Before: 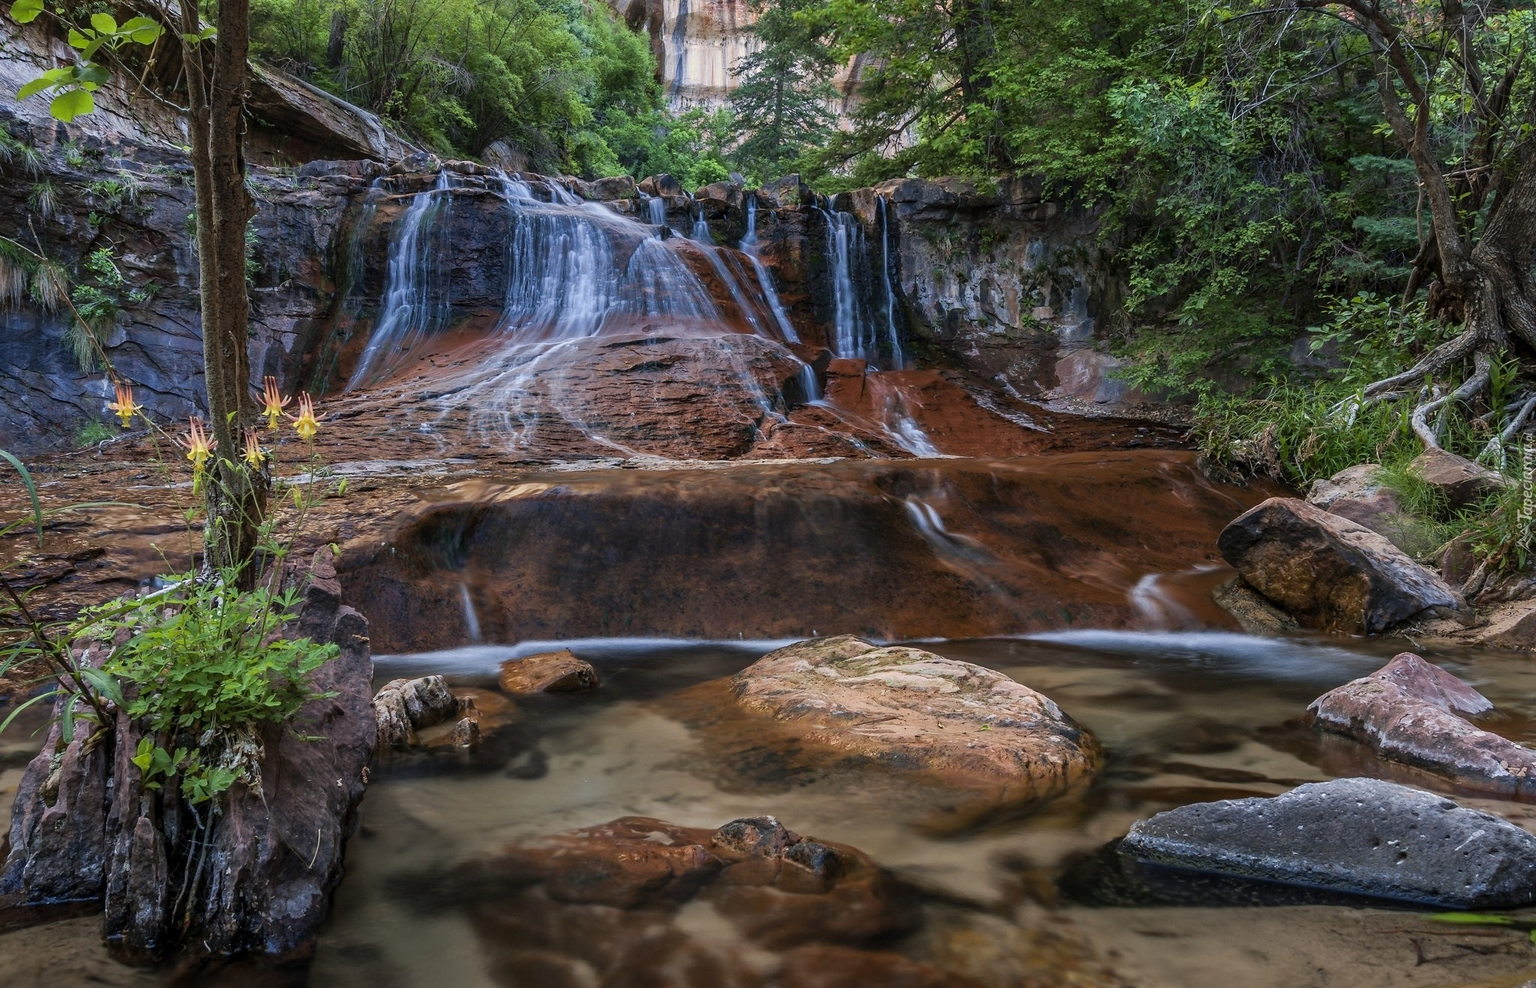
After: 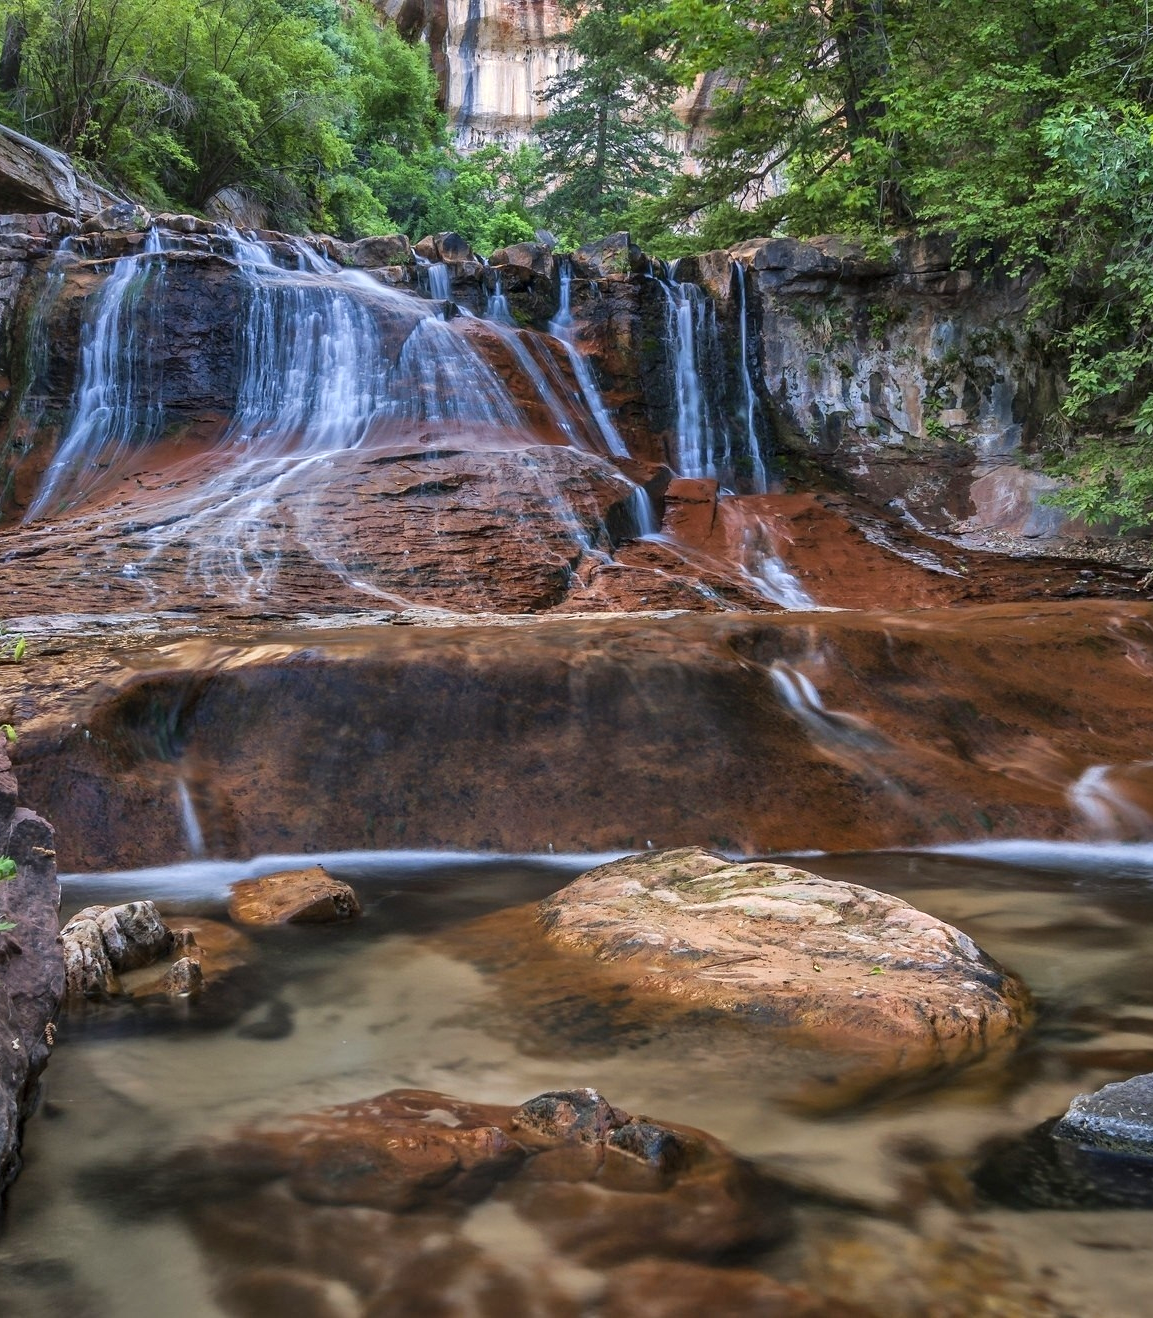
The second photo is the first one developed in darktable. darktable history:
shadows and highlights: shadows 82.58, white point adjustment -8.88, highlights -61.39, soften with gaussian
crop: left 21.353%, right 22.316%
exposure: exposure 0.668 EV, compensate highlight preservation false
